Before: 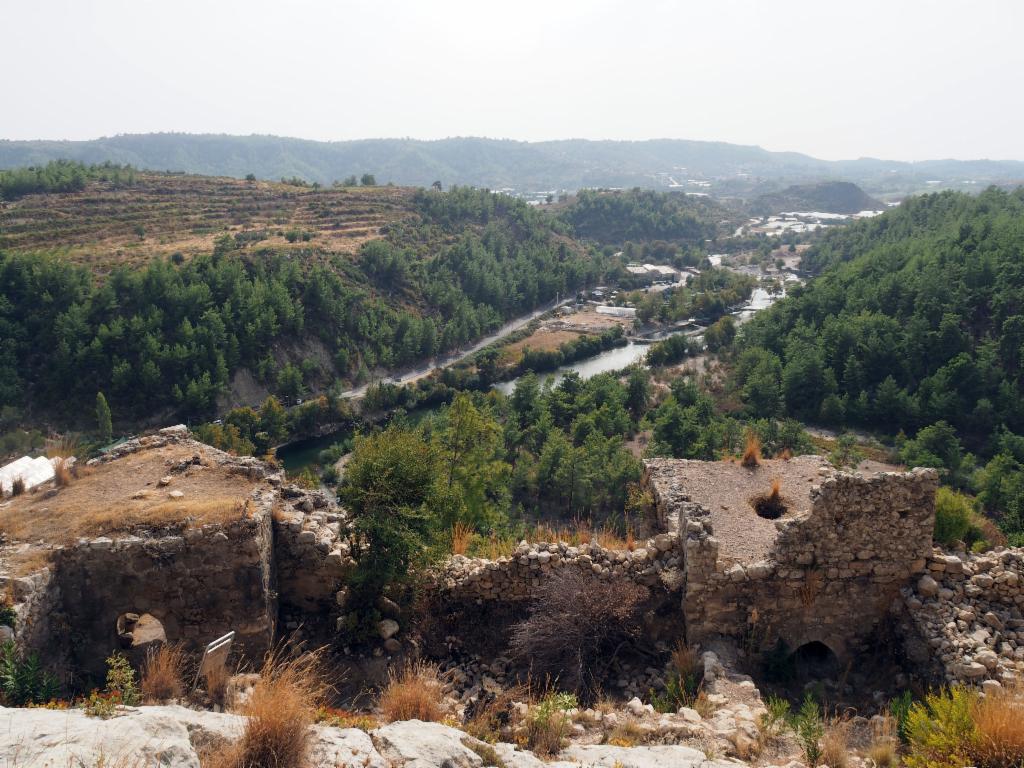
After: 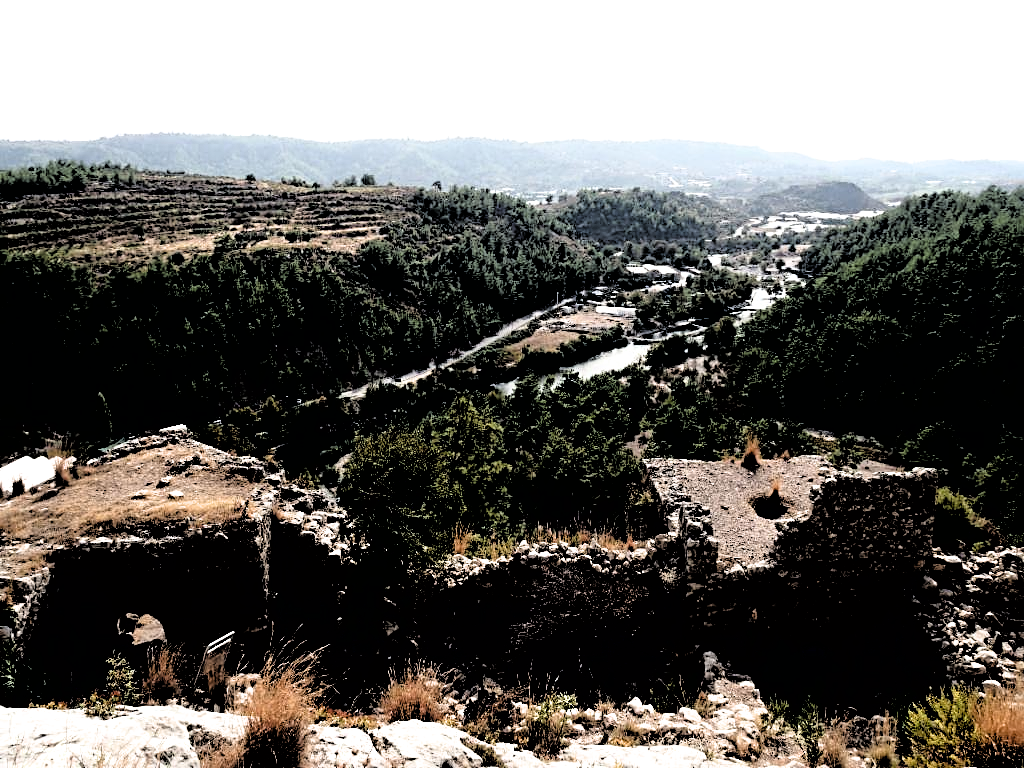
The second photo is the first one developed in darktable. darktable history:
sharpen: radius 3.135
filmic rgb: black relative exposure -1.1 EV, white relative exposure 2.07 EV, hardness 1.5, contrast 2.234, color science v6 (2022)
